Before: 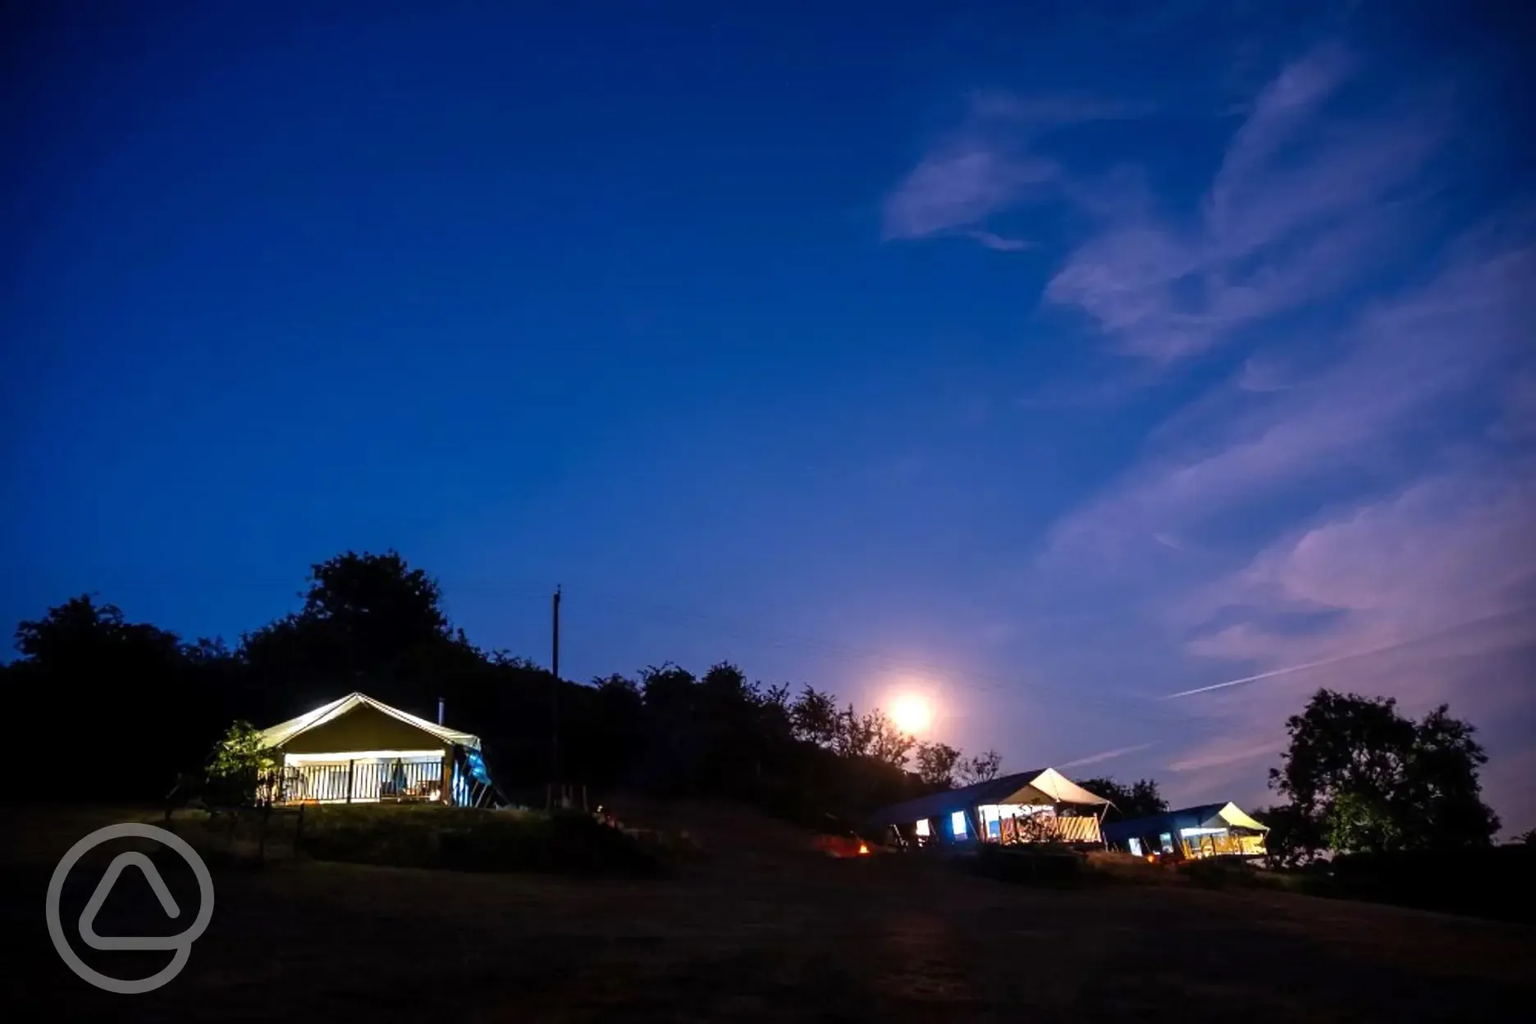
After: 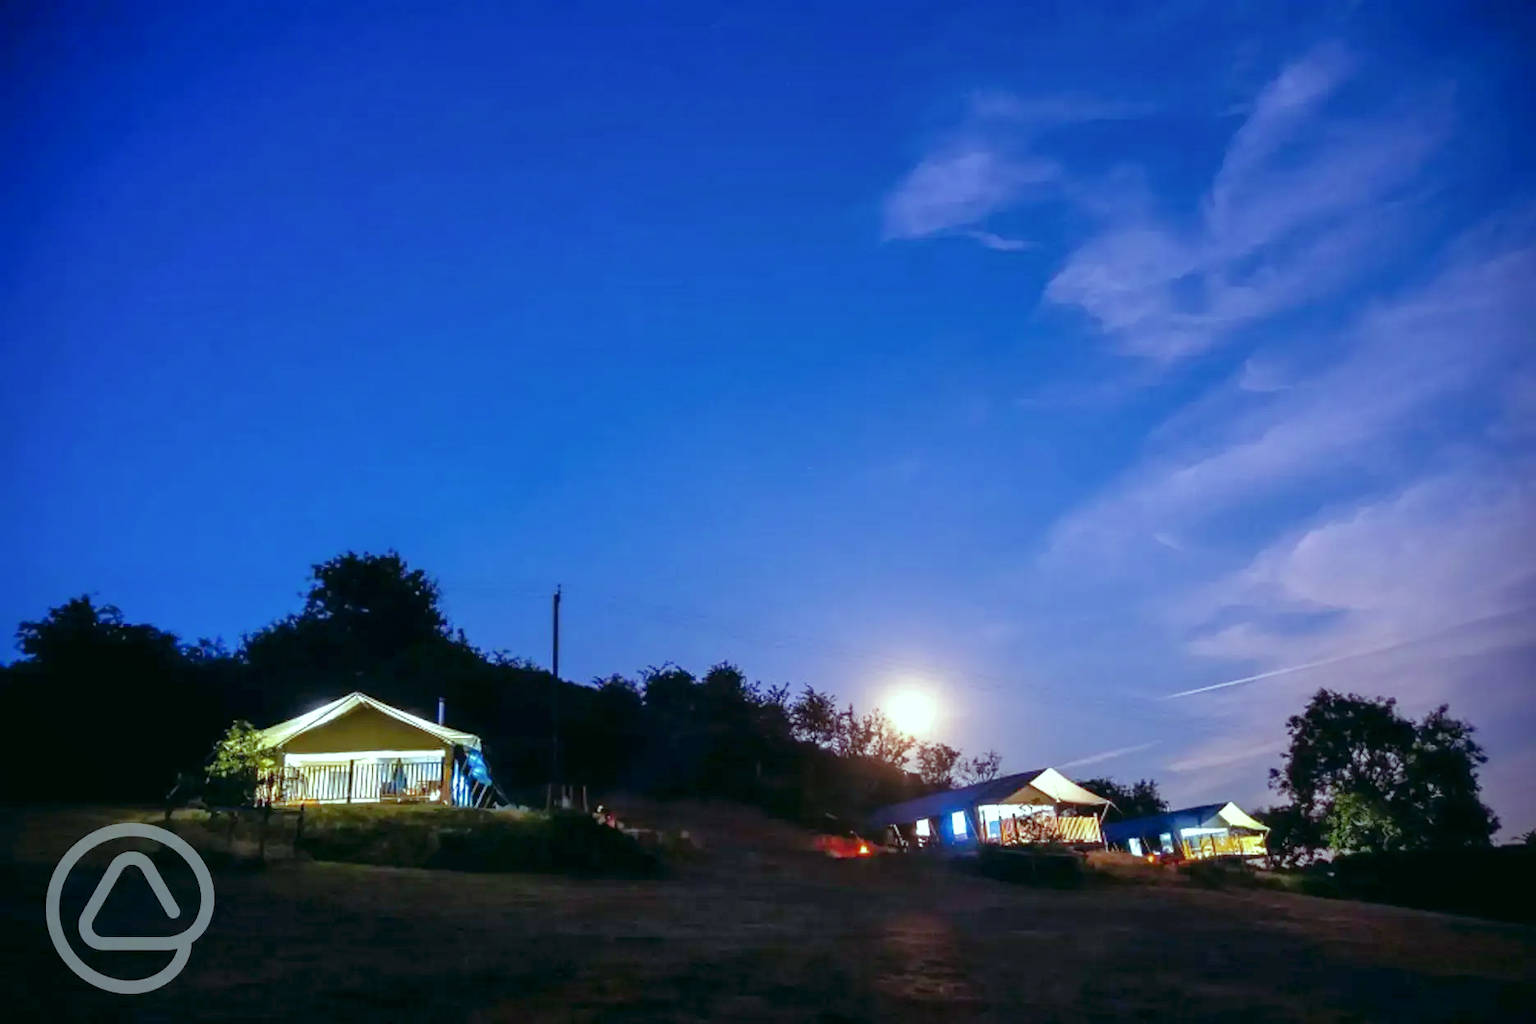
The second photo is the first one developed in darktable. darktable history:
shadows and highlights: on, module defaults
color balance: mode lift, gamma, gain (sRGB), lift [0.997, 0.979, 1.021, 1.011], gamma [1, 1.084, 0.916, 0.998], gain [1, 0.87, 1.13, 1.101], contrast 4.55%, contrast fulcrum 38.24%, output saturation 104.09%
base curve: curves: ch0 [(0, 0) (0.204, 0.334) (0.55, 0.733) (1, 1)], preserve colors none
rgb curve: mode RGB, independent channels
